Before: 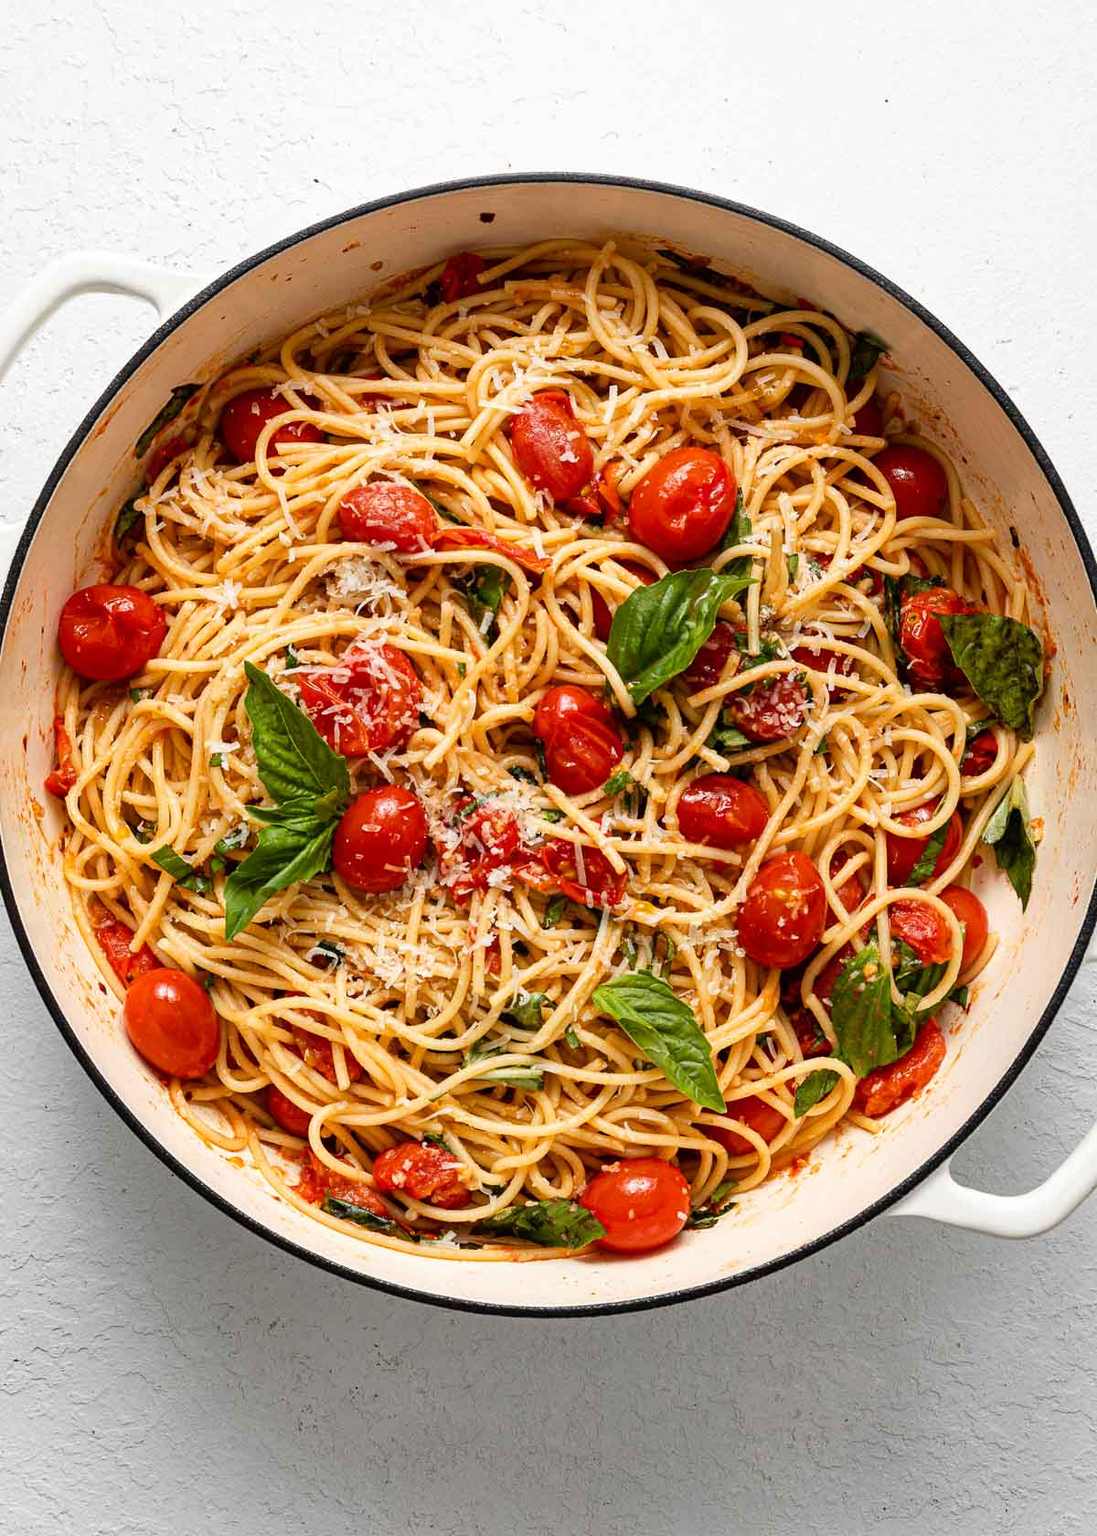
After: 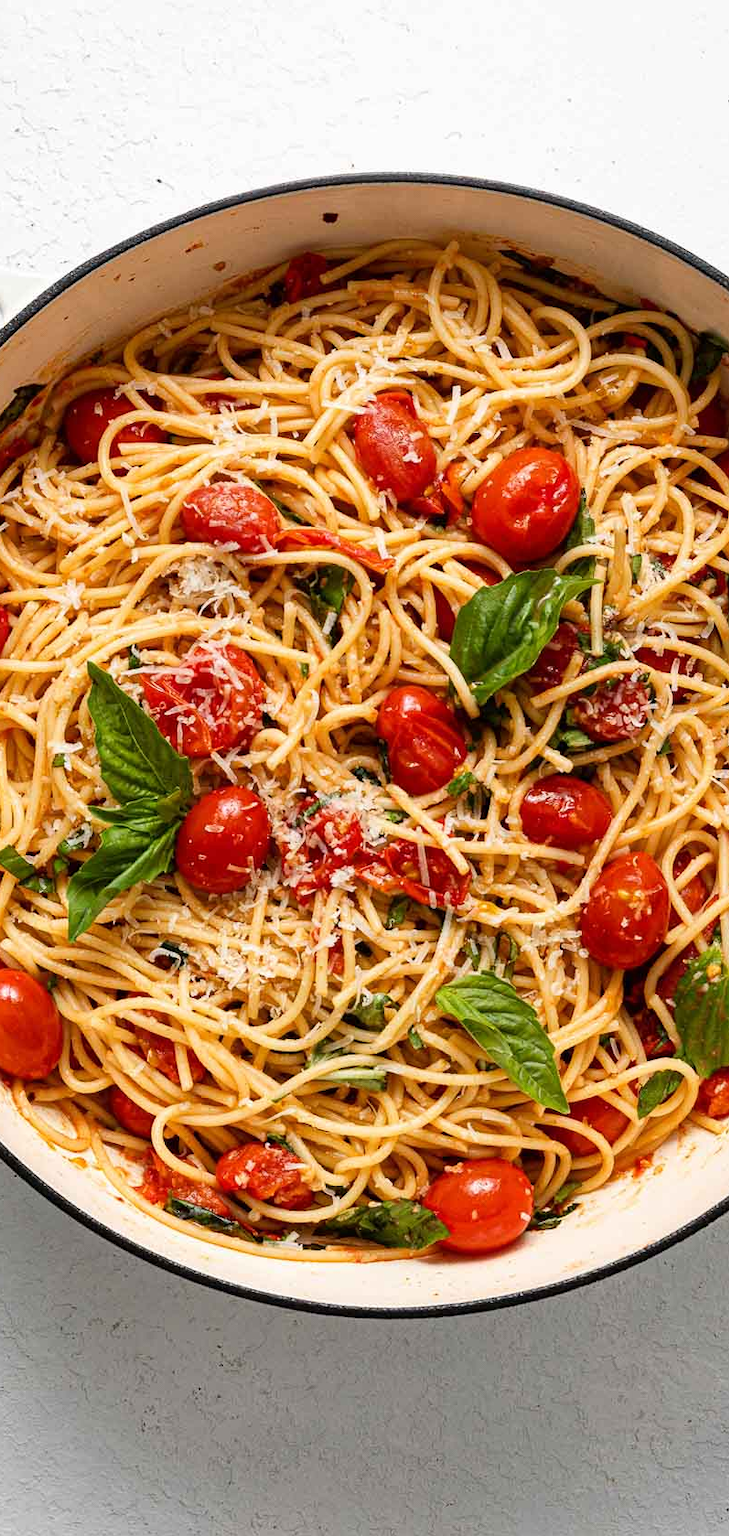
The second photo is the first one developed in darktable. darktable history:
crop and rotate: left 14.335%, right 19.24%
